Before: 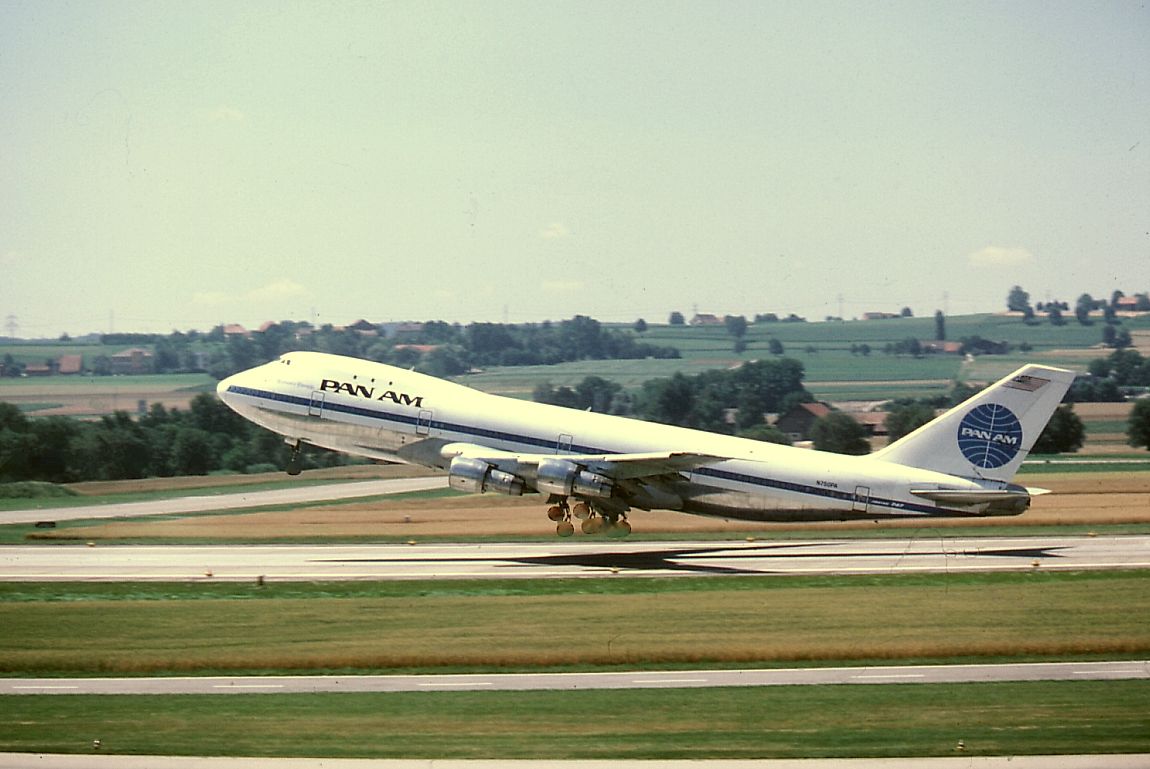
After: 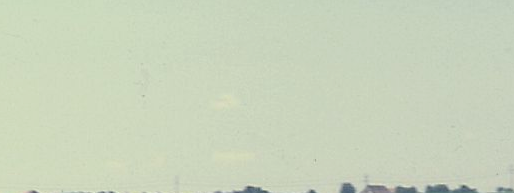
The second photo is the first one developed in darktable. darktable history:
crop: left 28.64%, top 16.832%, right 26.637%, bottom 58.055%
contrast brightness saturation: contrast -0.11
